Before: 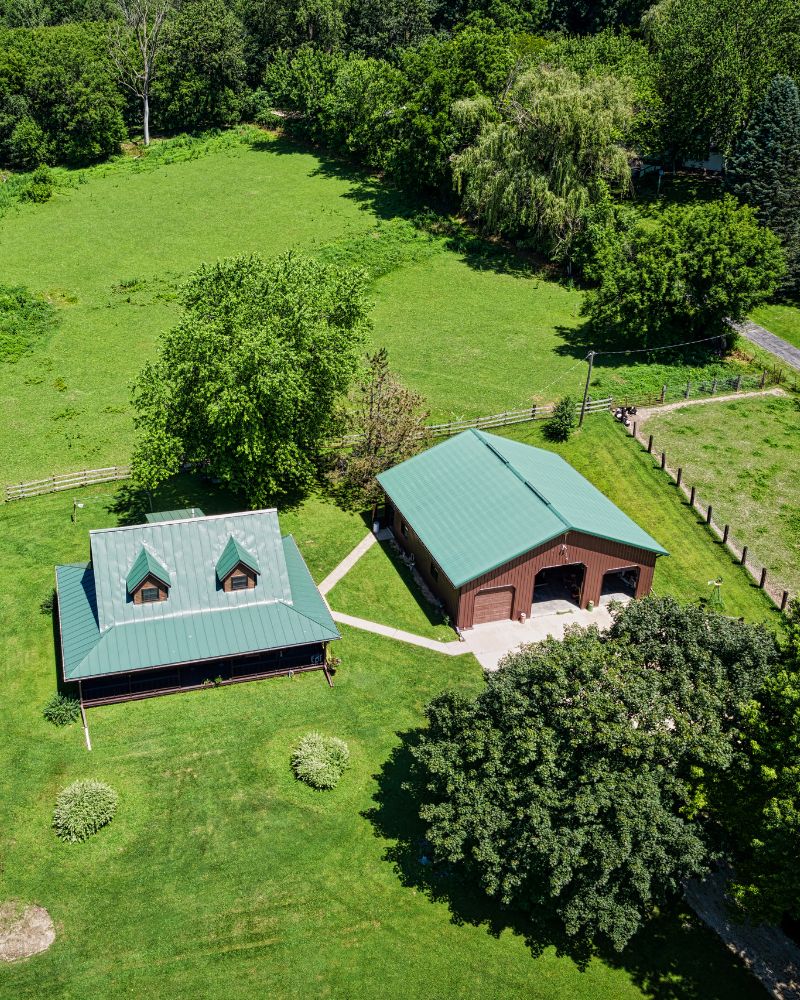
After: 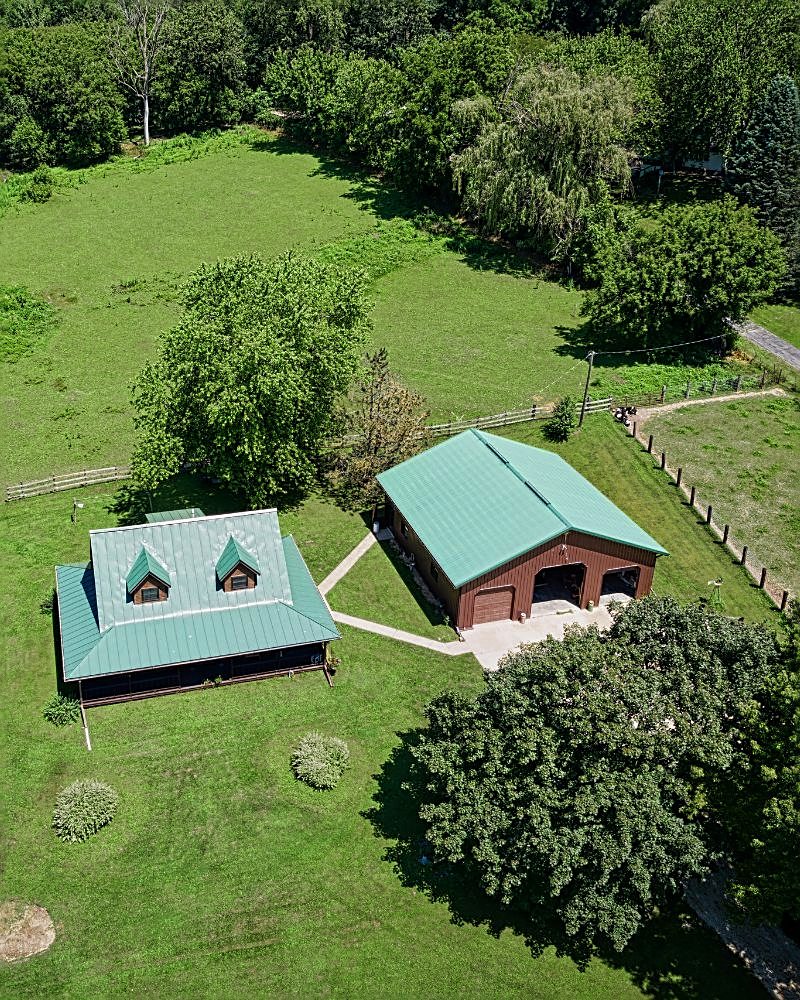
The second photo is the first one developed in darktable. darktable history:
color zones: curves: ch0 [(0.11, 0.396) (0.195, 0.36) (0.25, 0.5) (0.303, 0.412) (0.357, 0.544) (0.75, 0.5) (0.967, 0.328)]; ch1 [(0, 0.468) (0.112, 0.512) (0.202, 0.6) (0.25, 0.5) (0.307, 0.352) (0.357, 0.544) (0.75, 0.5) (0.963, 0.524)]
sharpen: on, module defaults
